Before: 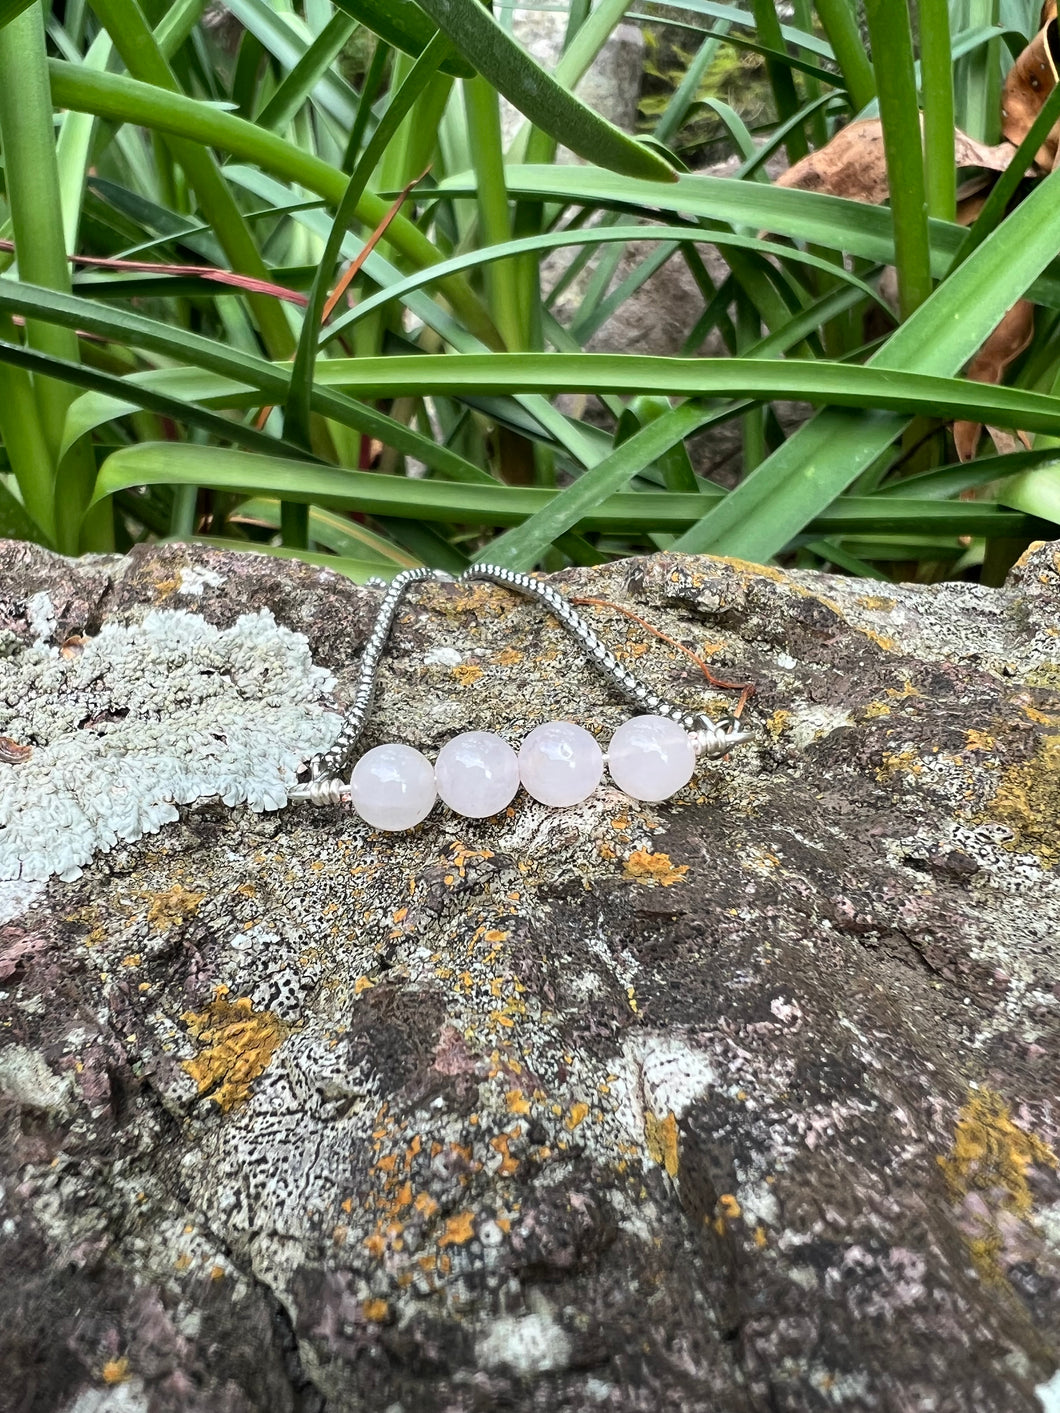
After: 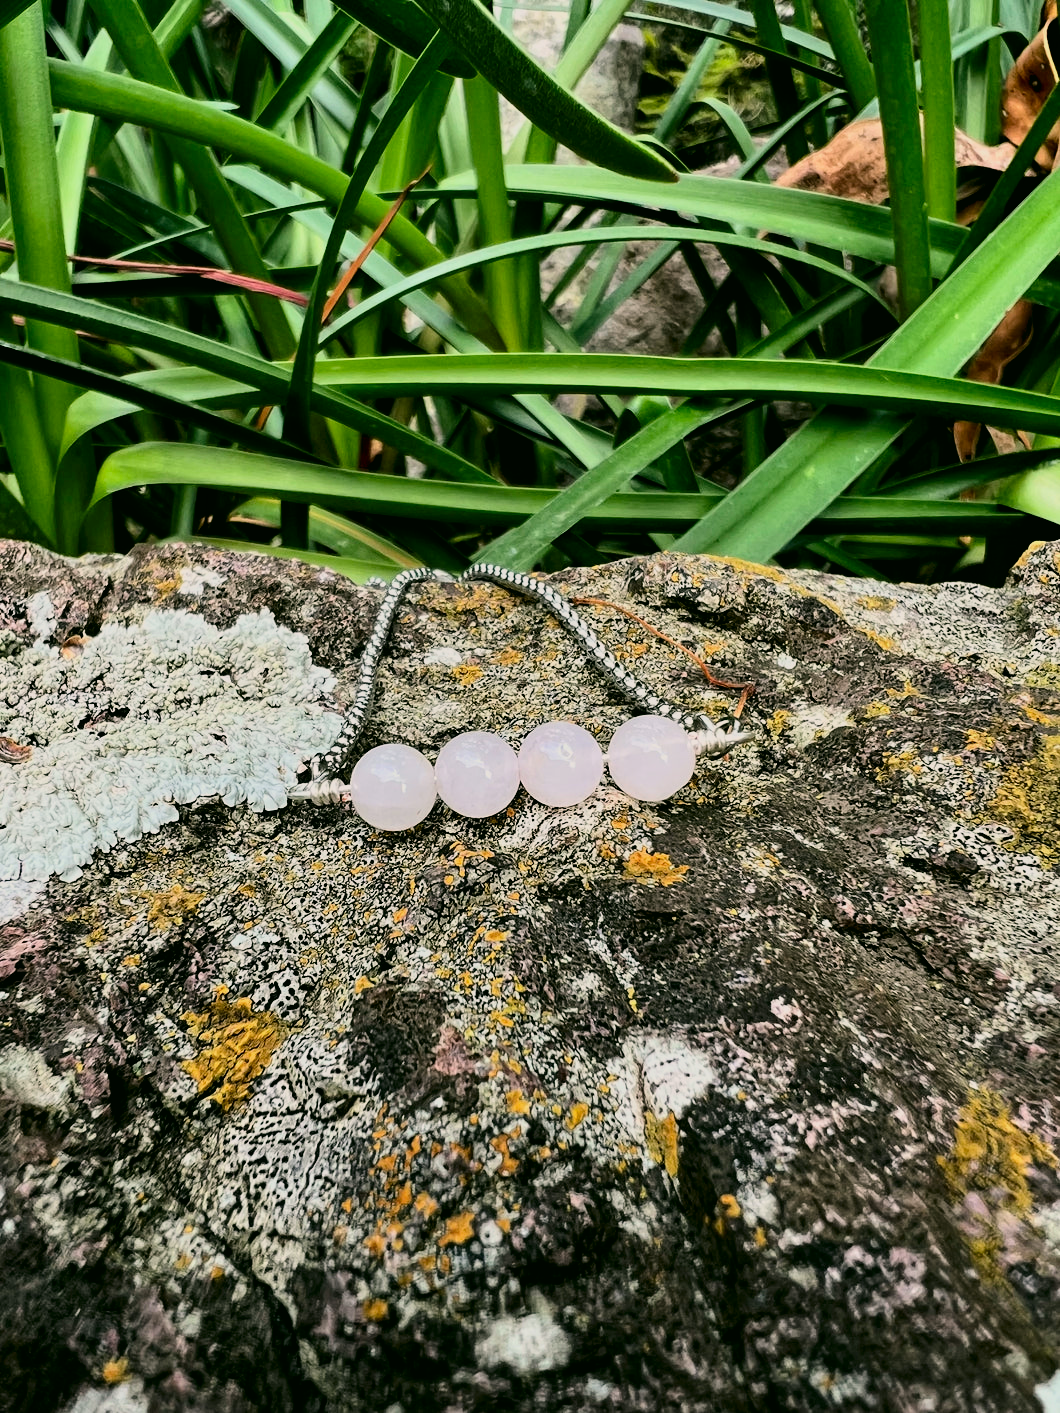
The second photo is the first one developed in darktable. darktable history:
color correction: highlights a* 4.12, highlights b* 4.92, shadows a* -7.39, shadows b* 4.94
filmic rgb: black relative exposure -5.12 EV, white relative exposure 4 EV, hardness 2.88, contrast 1.297, color science v6 (2022)
contrast brightness saturation: contrast 0.115, brightness -0.12, saturation 0.202
